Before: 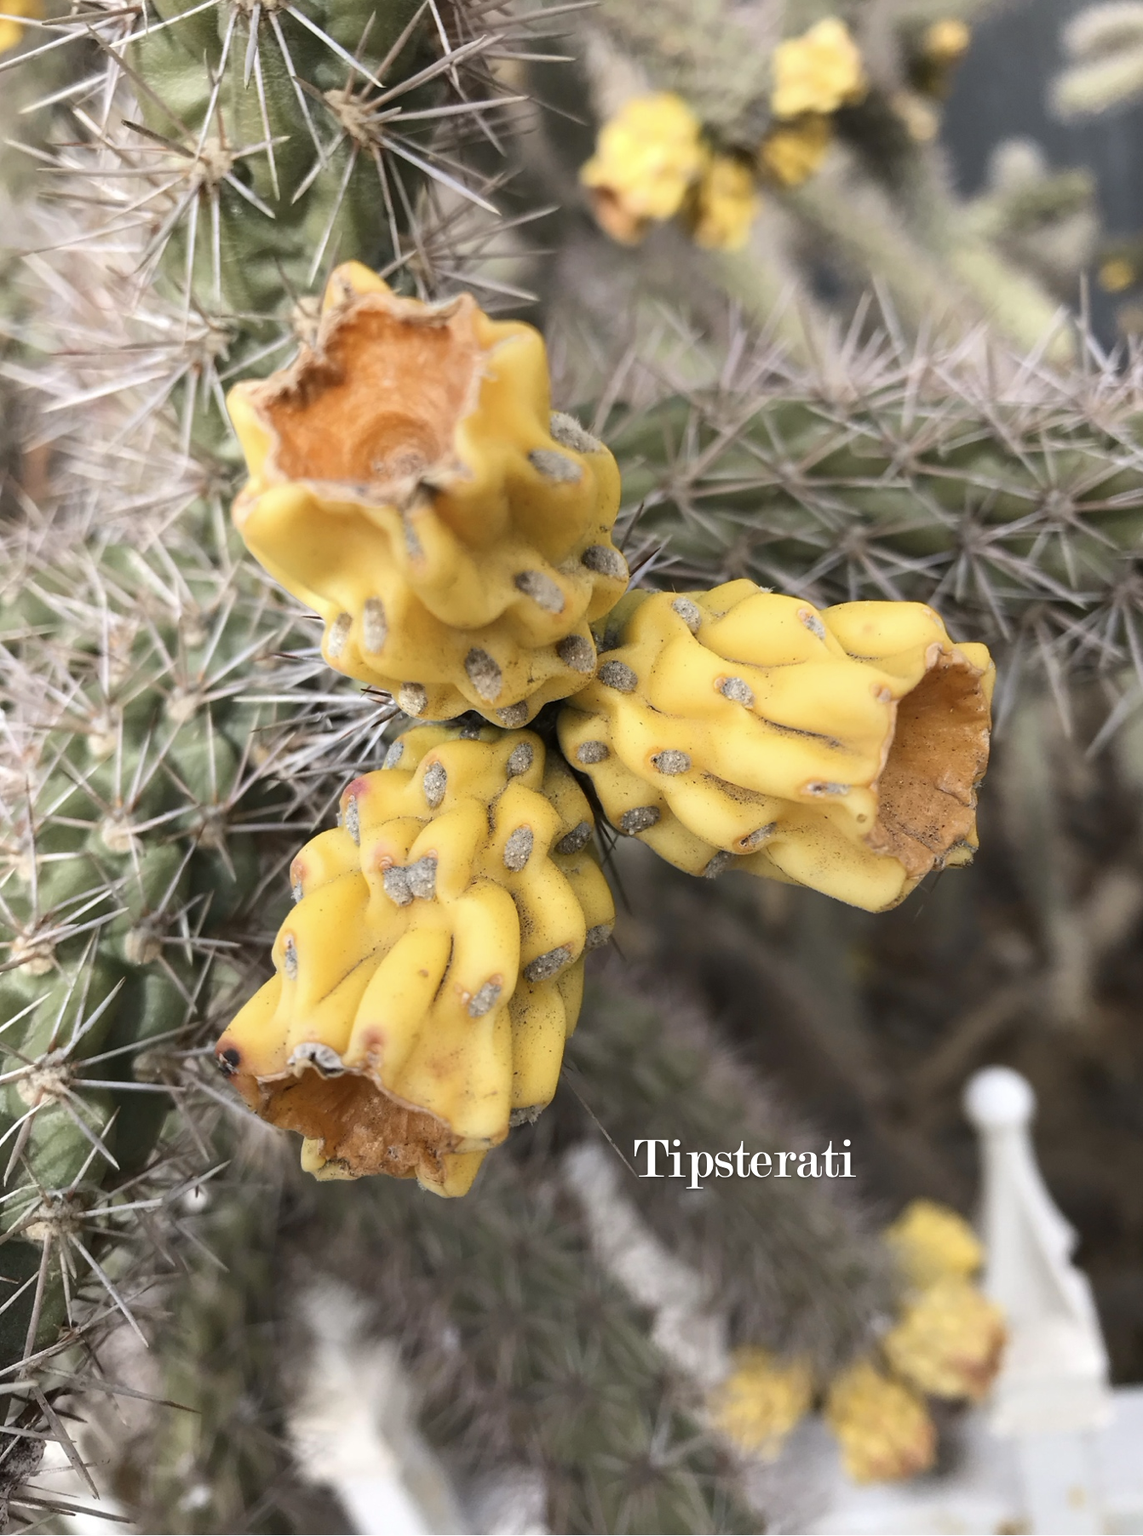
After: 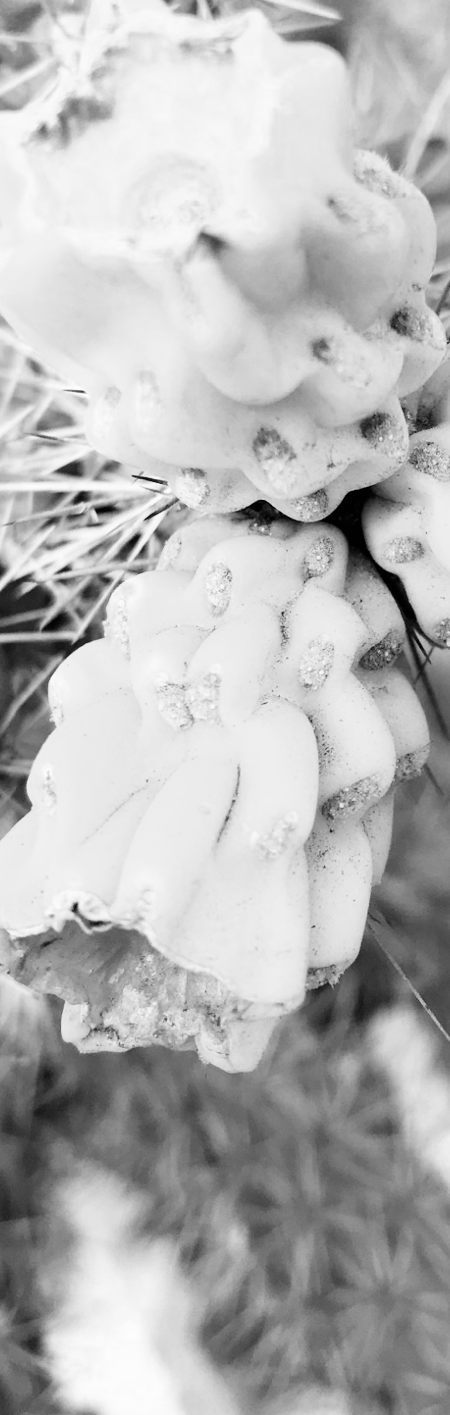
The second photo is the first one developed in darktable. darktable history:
crop and rotate: left 21.77%, top 18.528%, right 44.676%, bottom 2.997%
exposure: black level correction 0, exposure 1.1 EV, compensate exposure bias true, compensate highlight preservation false
filmic rgb: black relative exposure -5 EV, hardness 2.88, contrast 1.3
color zones: curves: ch0 [(0.004, 0.588) (0.116, 0.636) (0.259, 0.476) (0.423, 0.464) (0.75, 0.5)]; ch1 [(0, 0) (0.143, 0) (0.286, 0) (0.429, 0) (0.571, 0) (0.714, 0) (0.857, 0)]
